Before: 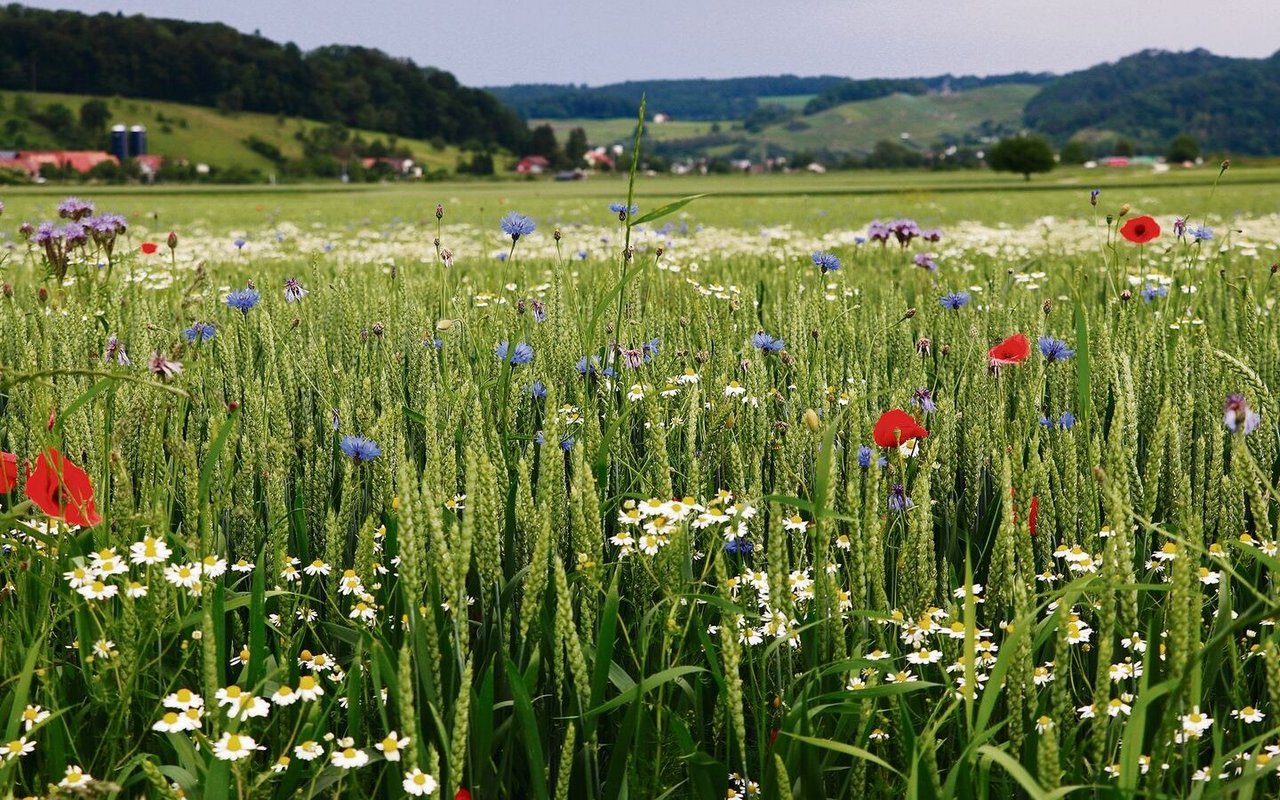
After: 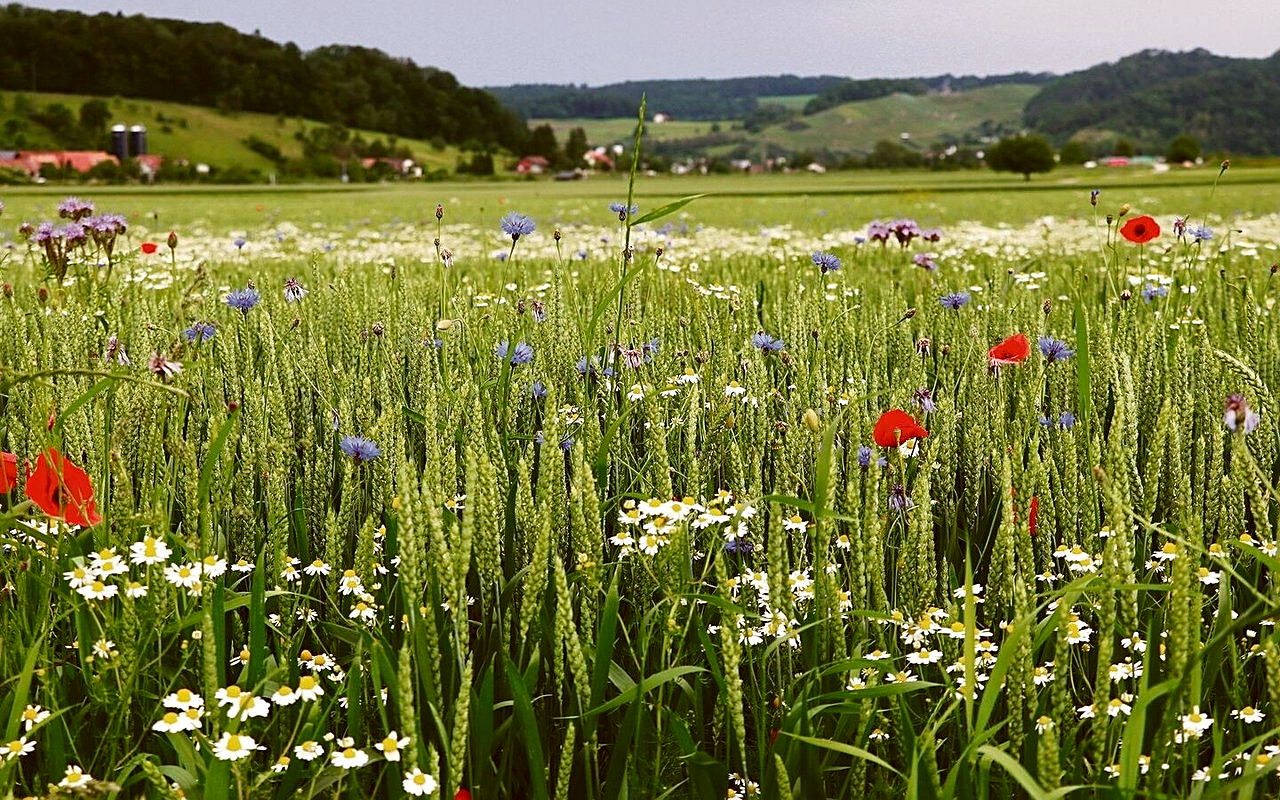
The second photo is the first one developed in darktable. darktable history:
sharpen: on, module defaults
color correction: highlights a* -0.482, highlights b* 0.161, shadows a* 4.66, shadows b* 20.72
exposure: exposure 0.128 EV, compensate highlight preservation false
